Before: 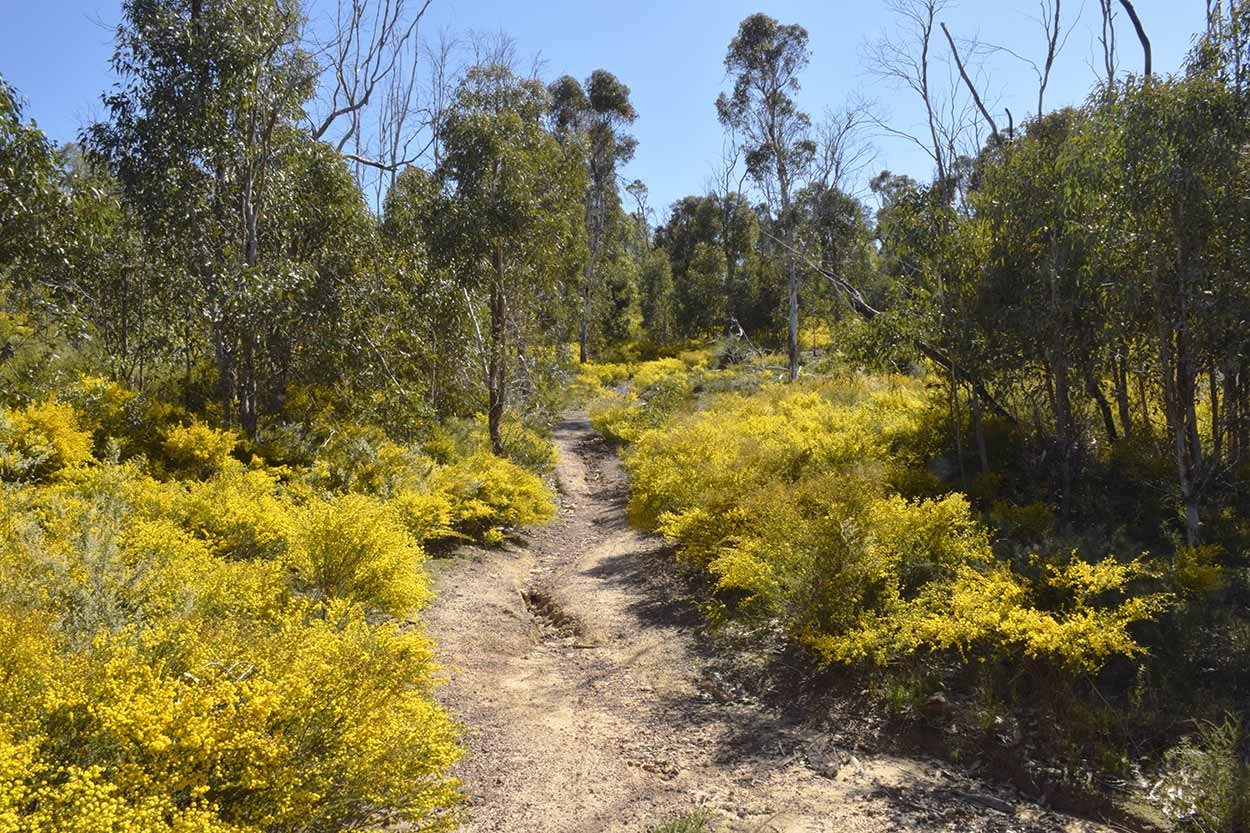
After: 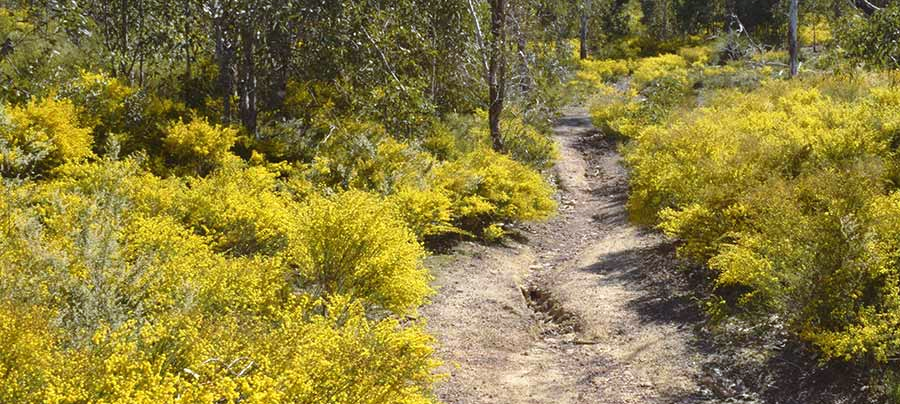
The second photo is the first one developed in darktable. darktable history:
exposure: black level correction -0.001, exposure 0.08 EV, compensate highlight preservation false
crop: top 36.498%, right 27.964%, bottom 14.995%
white balance: red 0.976, blue 1.04
